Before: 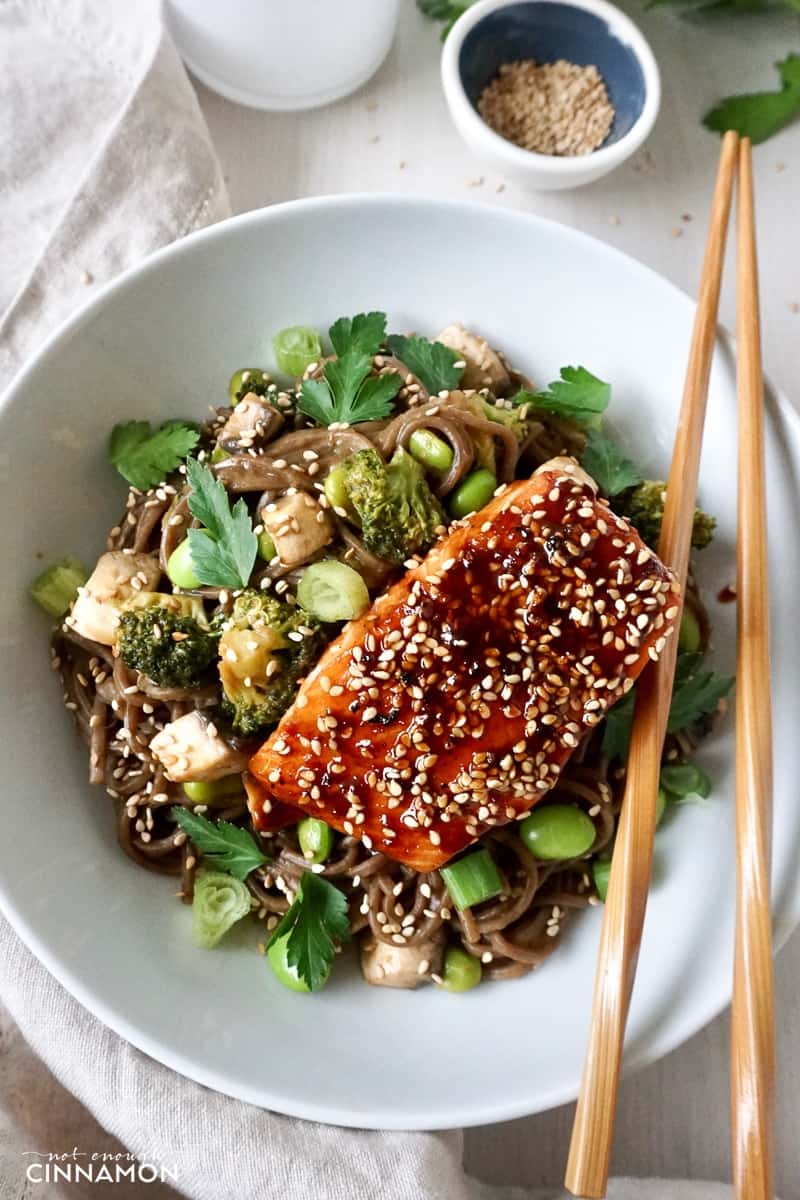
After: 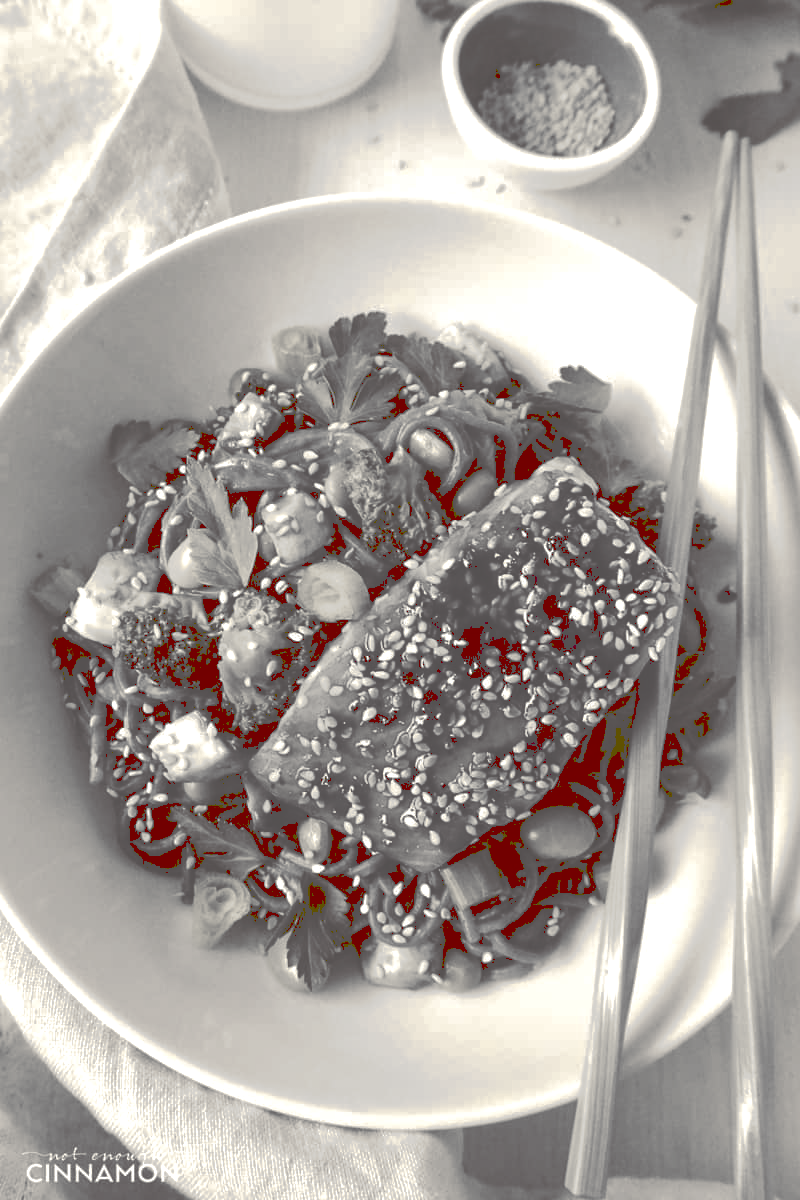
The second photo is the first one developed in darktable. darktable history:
tone curve: curves: ch0 [(0, 0) (0.003, 0.346) (0.011, 0.346) (0.025, 0.346) (0.044, 0.35) (0.069, 0.354) (0.1, 0.361) (0.136, 0.368) (0.177, 0.381) (0.224, 0.395) (0.277, 0.421) (0.335, 0.458) (0.399, 0.502) (0.468, 0.556) (0.543, 0.617) (0.623, 0.685) (0.709, 0.748) (0.801, 0.814) (0.898, 0.865) (1, 1)], preserve colors none
color look up table: target L [85.98, 79.65, 88.82, 75.99, 83.08, 71.02, 50.03, 60.47, 38.77, 41.48, 35.46, 22.03, 4.237, 202.86, 109.79, 82.92, 75.53, 62.08, 57.5, 55.49, 68.58, 59.8, 52.88, 31.3, 34.93, 30.72, 28.99, 1.971, 100.28, 86.73, 88.78, 75.53, 88.28, 84.52, 69.53, 55.93, 86.73, 64.02, 31.3, 42.85, 27.98, 4.237, 87.52, 89.49, 89.49, 74.5, 54.11, 48.35, 31.34], target a [0.849, 0.919, 0.019, 1.277, 0.892, 0.348, 0.628, 0.191, 1.388, 1.042, 1.704, 4.281, 11.3, 0, 0.001, 0.167, 0.582, 0.524, 0.478, 0.59, 1.488, 0.742, 0.911, 1.705, 1.394, 2.459, 3.244, 11.67, -1.31, 1.075, -0.232, 0.582, 0.735, 0.868, 0.331, 0.434, 1.075, 0.861, 1.705, 0.944, 2.934, 11.3, 0.521, -0.214, -0.214, 1.231, 1.021, 0.238, 1.876], target b [8.215, 5.826, 9.022, 4.828, 7.458, 4.208, 1.002, 2.441, 0.483, 0.479, -0.065, 0.266, 6.366, -0.002, -0.006, 7.19, 4.869, 3.187, 1.372, 1.917, 3.938, 2.058, 2.022, 0.763, 0.686, -0.033, -0.044, 2.506, 20.88, 8.898, 10.01, 4.869, 9.293, 7.699, 4.212, 1.986, 8.898, 3.241, 0.763, 0.345, -0.247, 6.366, 10.17, 10, 10, 4.803, 0.98, 0.812, -0.342], num patches 49
